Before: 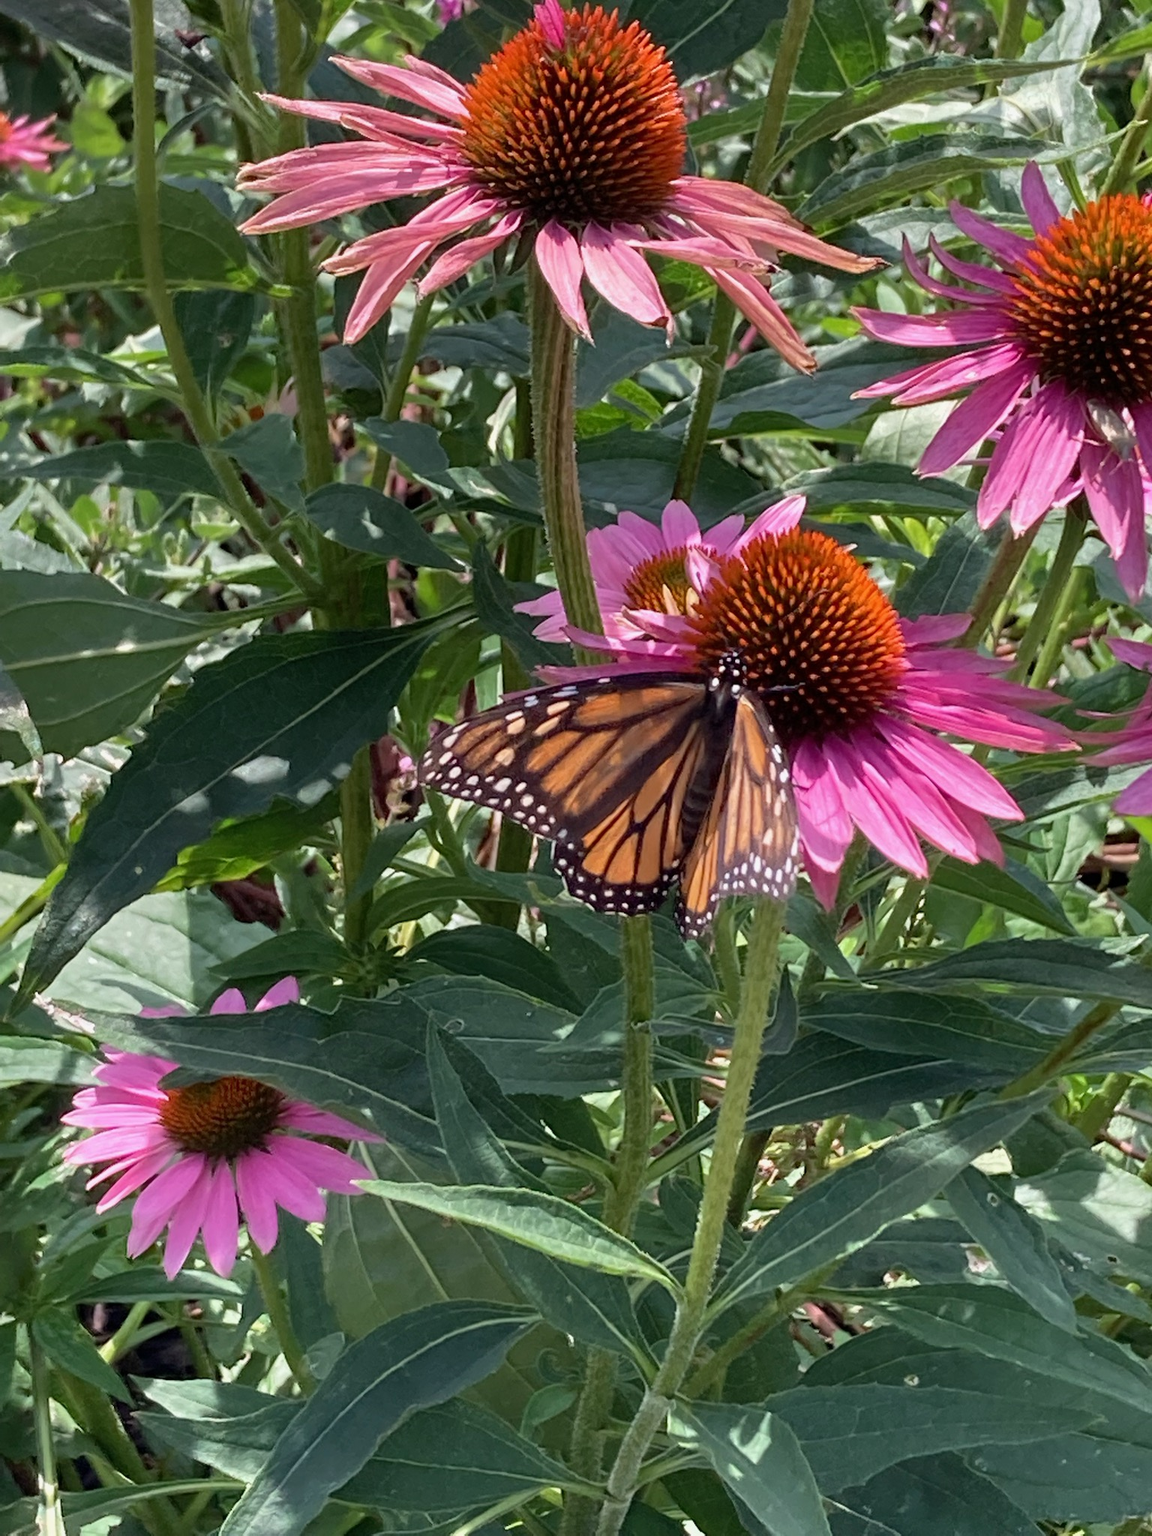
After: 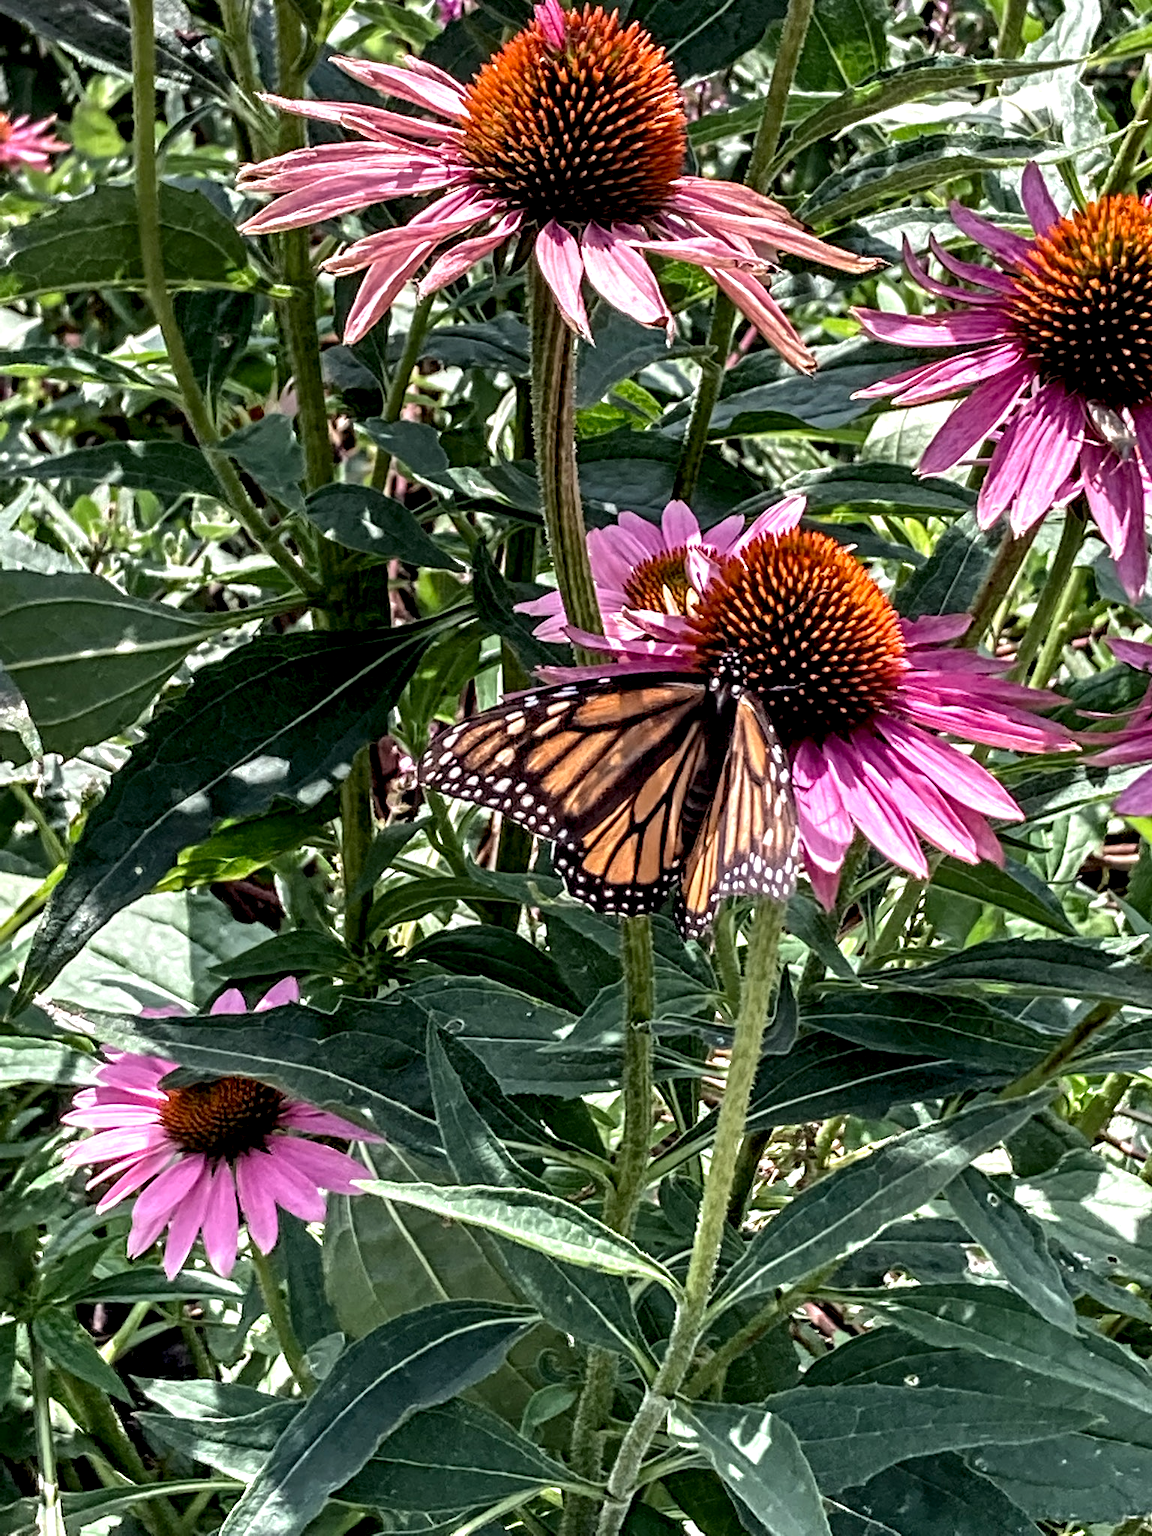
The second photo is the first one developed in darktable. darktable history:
exposure: exposure -0.05 EV
contrast equalizer: y [[0.5, 0.501, 0.525, 0.597, 0.58, 0.514], [0.5 ×6], [0.5 ×6], [0 ×6], [0 ×6]]
local contrast: highlights 80%, shadows 57%, detail 175%, midtone range 0.602
